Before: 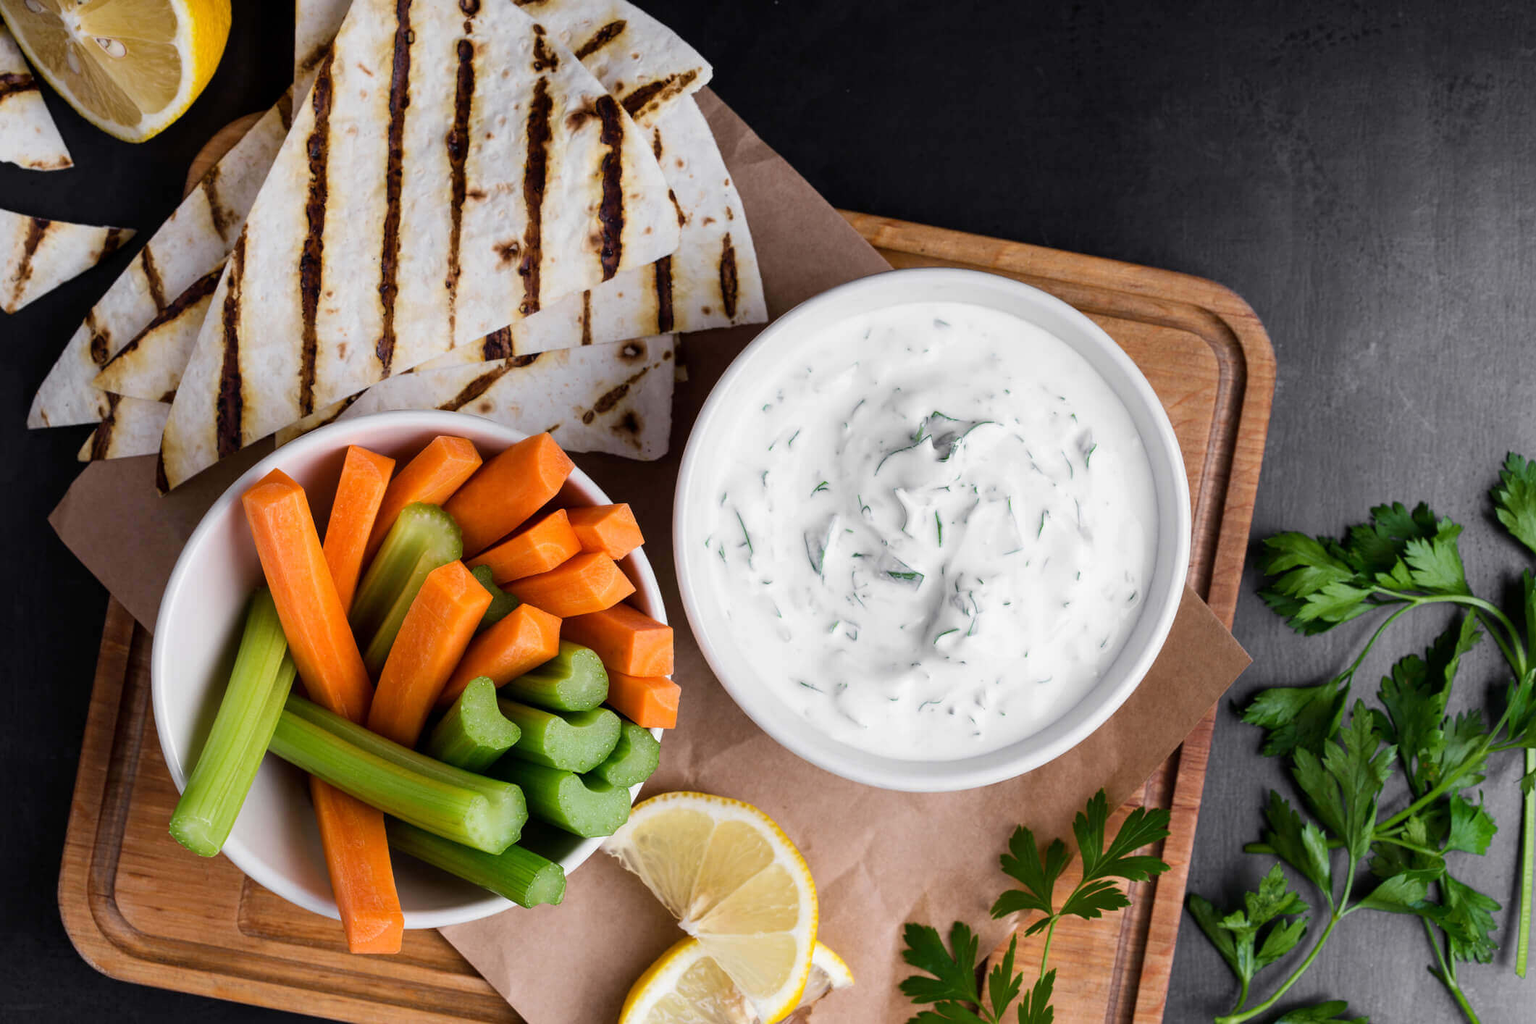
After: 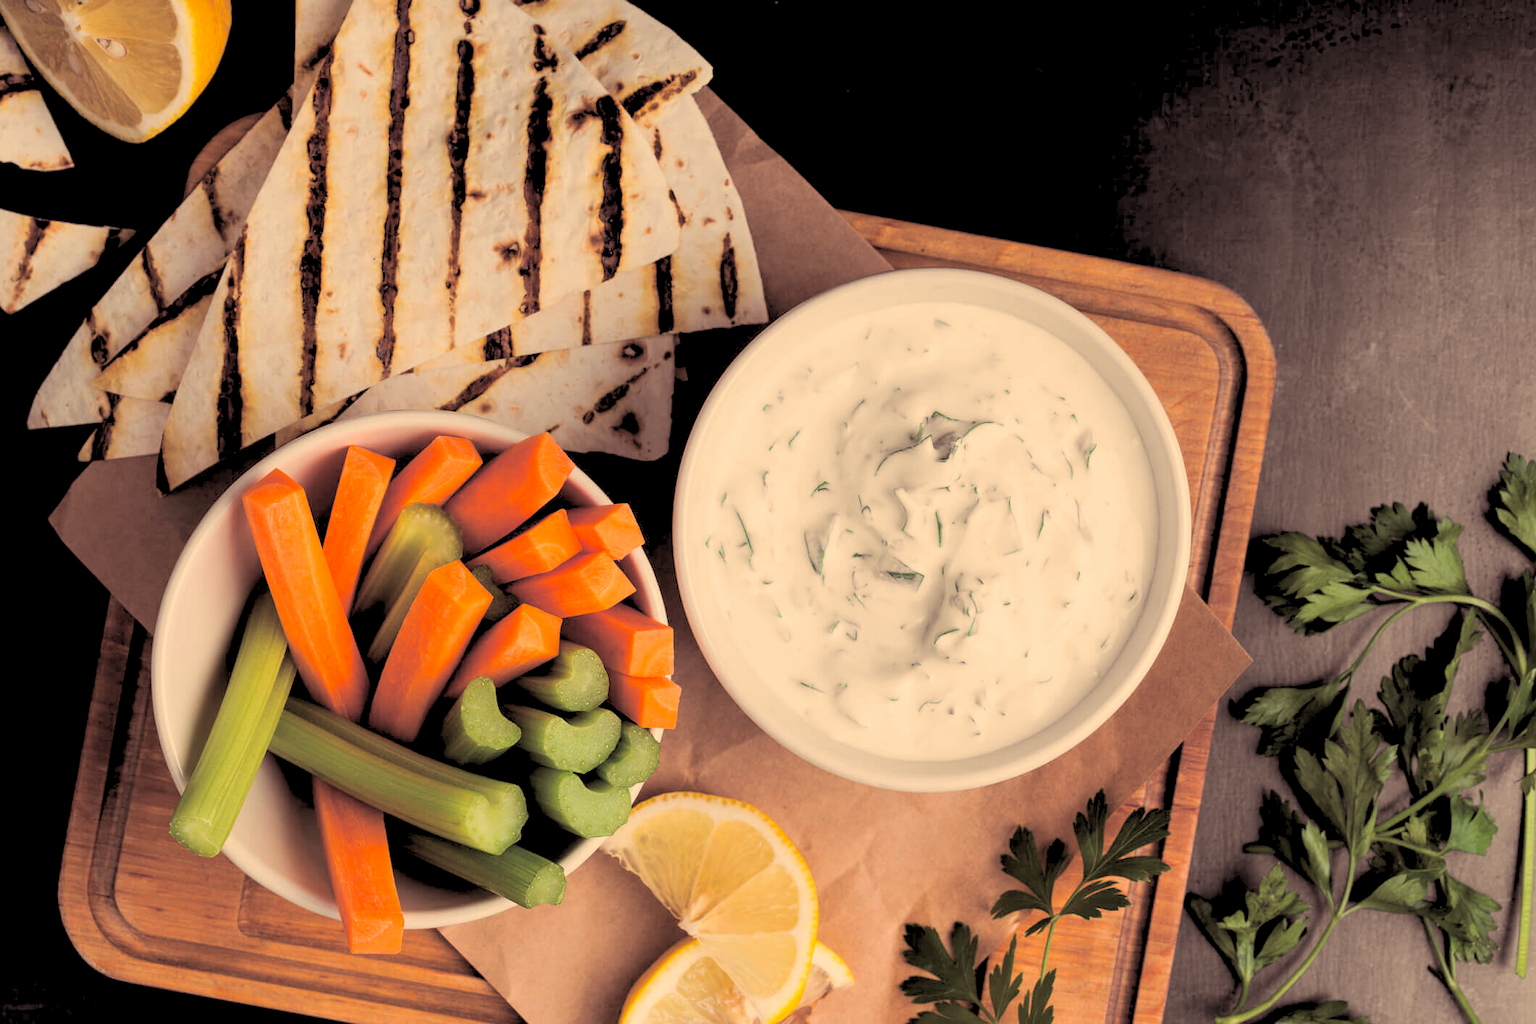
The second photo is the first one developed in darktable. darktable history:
white balance: red 1.123, blue 0.83
rgb levels: preserve colors sum RGB, levels [[0.038, 0.433, 0.934], [0, 0.5, 1], [0, 0.5, 1]]
color correction: highlights a* 3.84, highlights b* 5.07
split-toning: shadows › saturation 0.24, highlights › hue 54°, highlights › saturation 0.24
